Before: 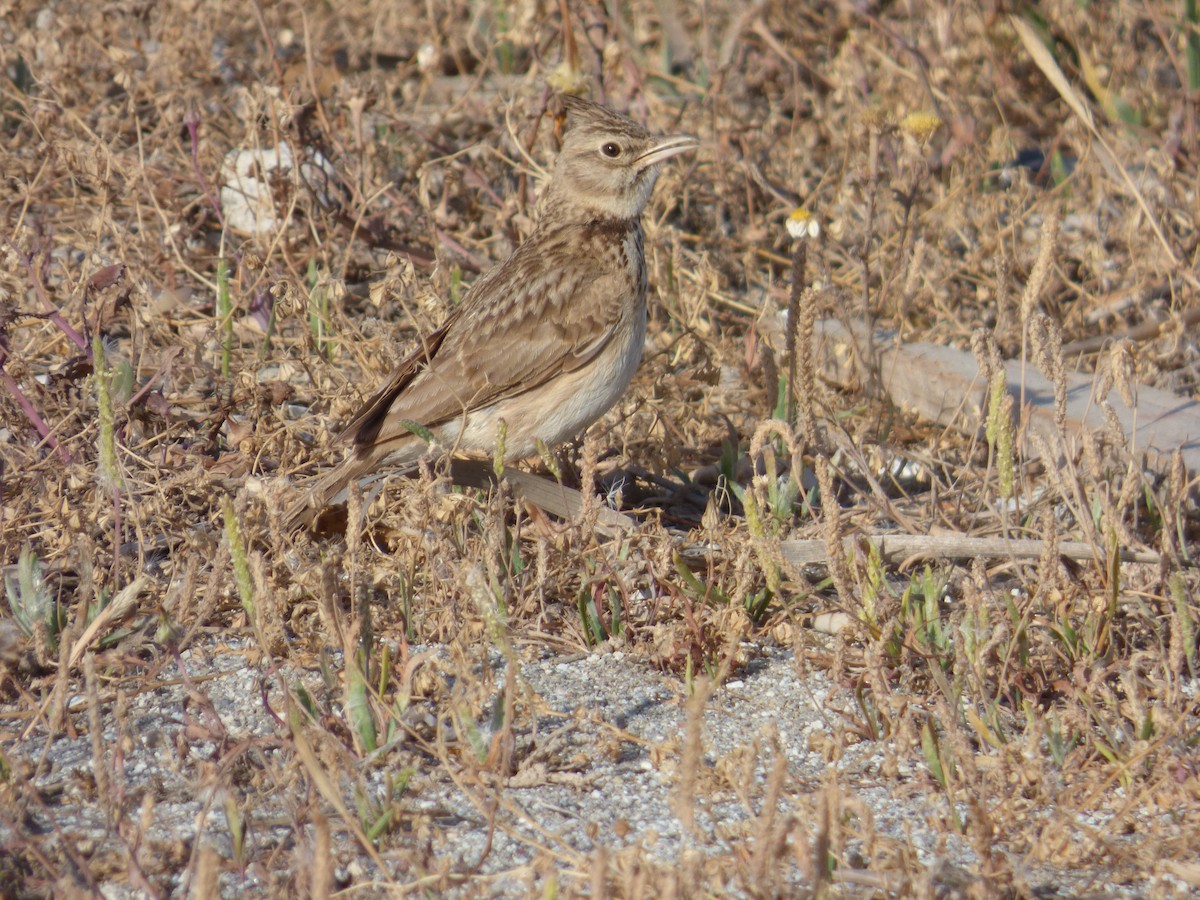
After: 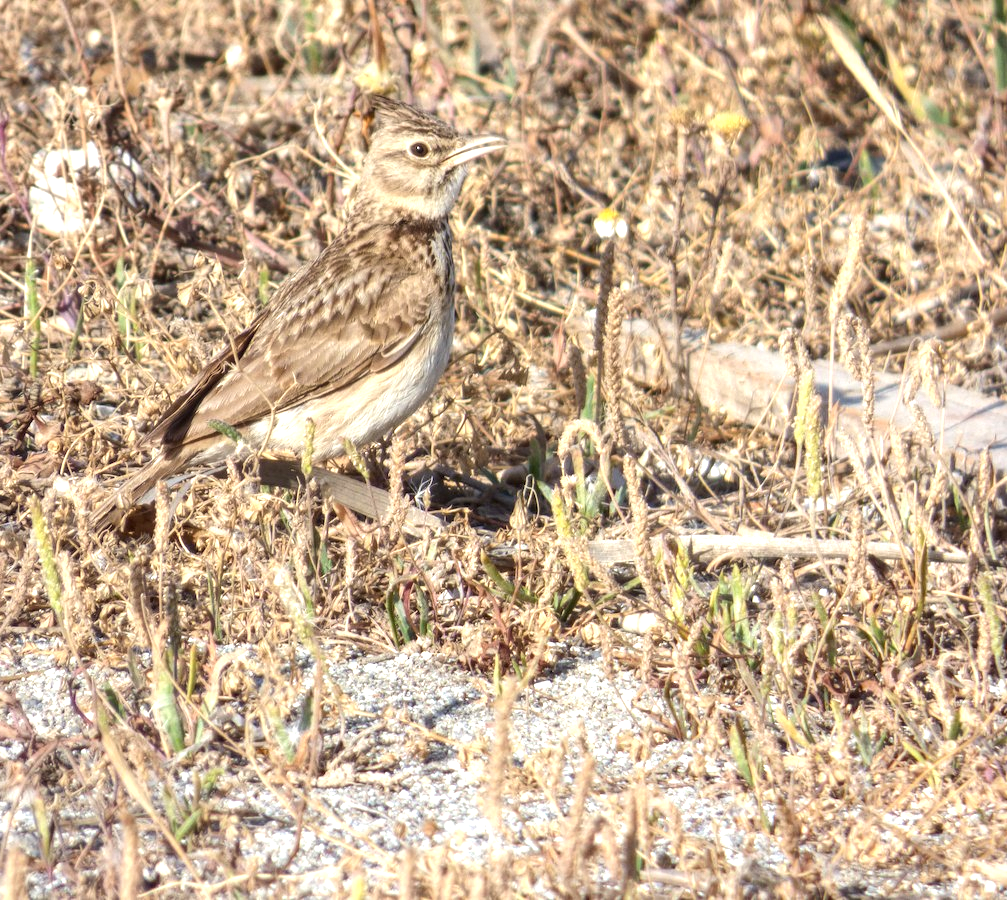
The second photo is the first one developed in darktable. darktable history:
local contrast: detail 130%
crop: left 16.076%
tone equalizer: -8 EV -0.378 EV, -7 EV -0.413 EV, -6 EV -0.339 EV, -5 EV -0.199 EV, -3 EV 0.203 EV, -2 EV 0.344 EV, -1 EV 0.372 EV, +0 EV 0.402 EV, edges refinement/feathering 500, mask exposure compensation -1.57 EV, preserve details no
exposure: exposure 0.634 EV, compensate exposure bias true, compensate highlight preservation false
